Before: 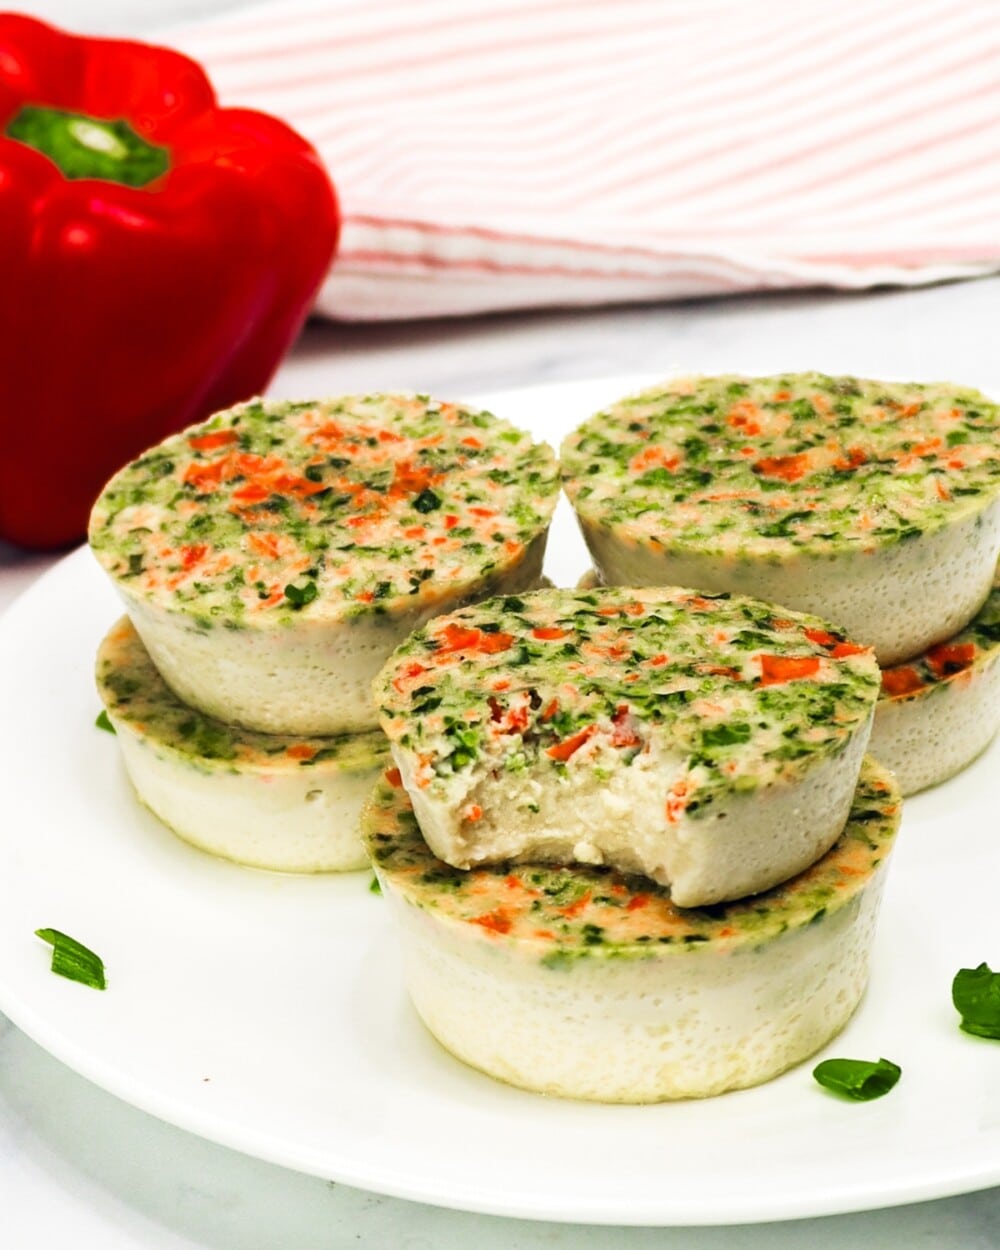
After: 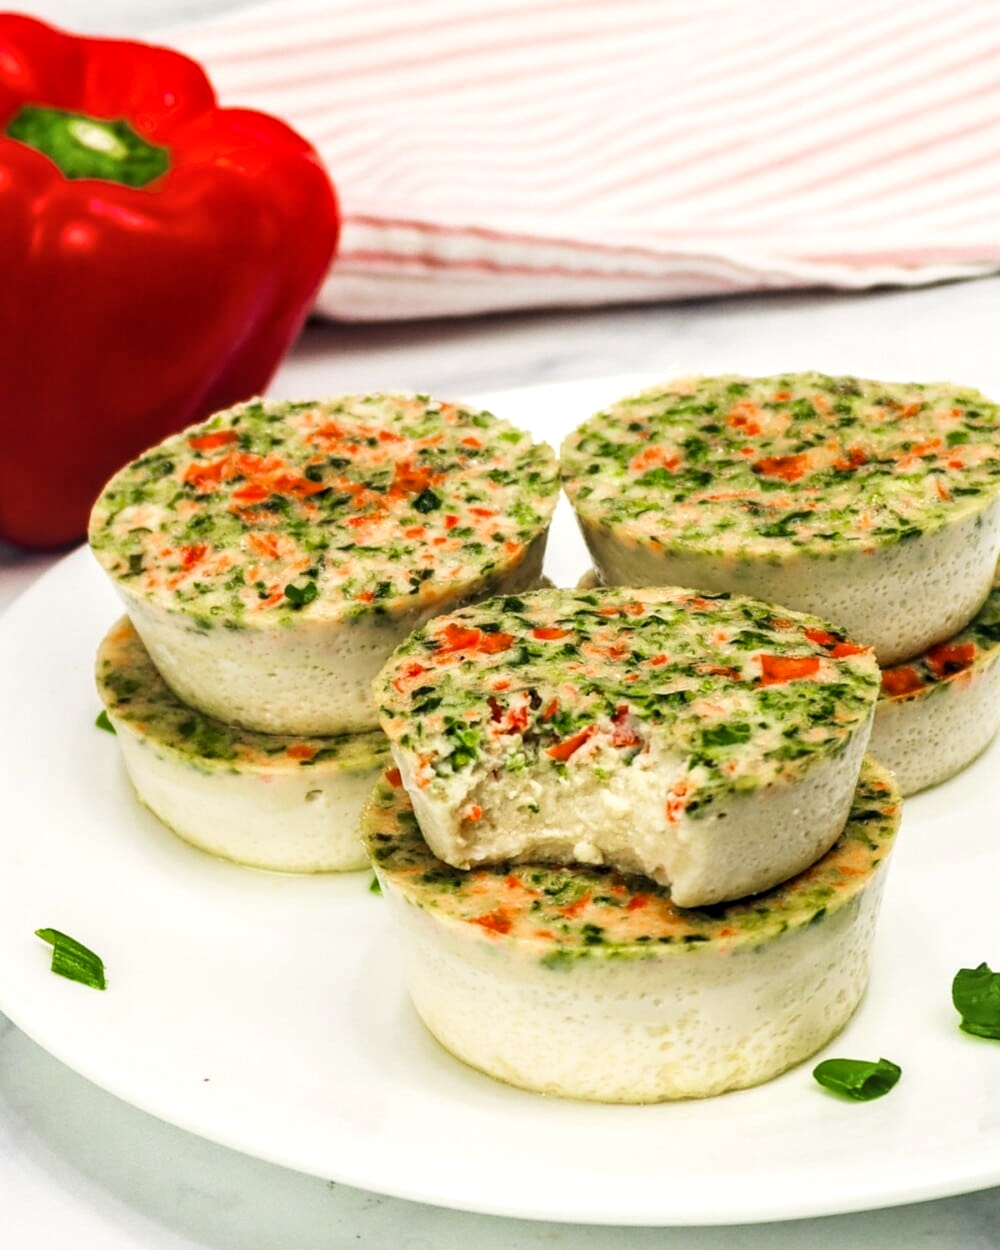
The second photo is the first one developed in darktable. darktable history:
local contrast: on, module defaults
white balance: red 1.009, blue 0.985
